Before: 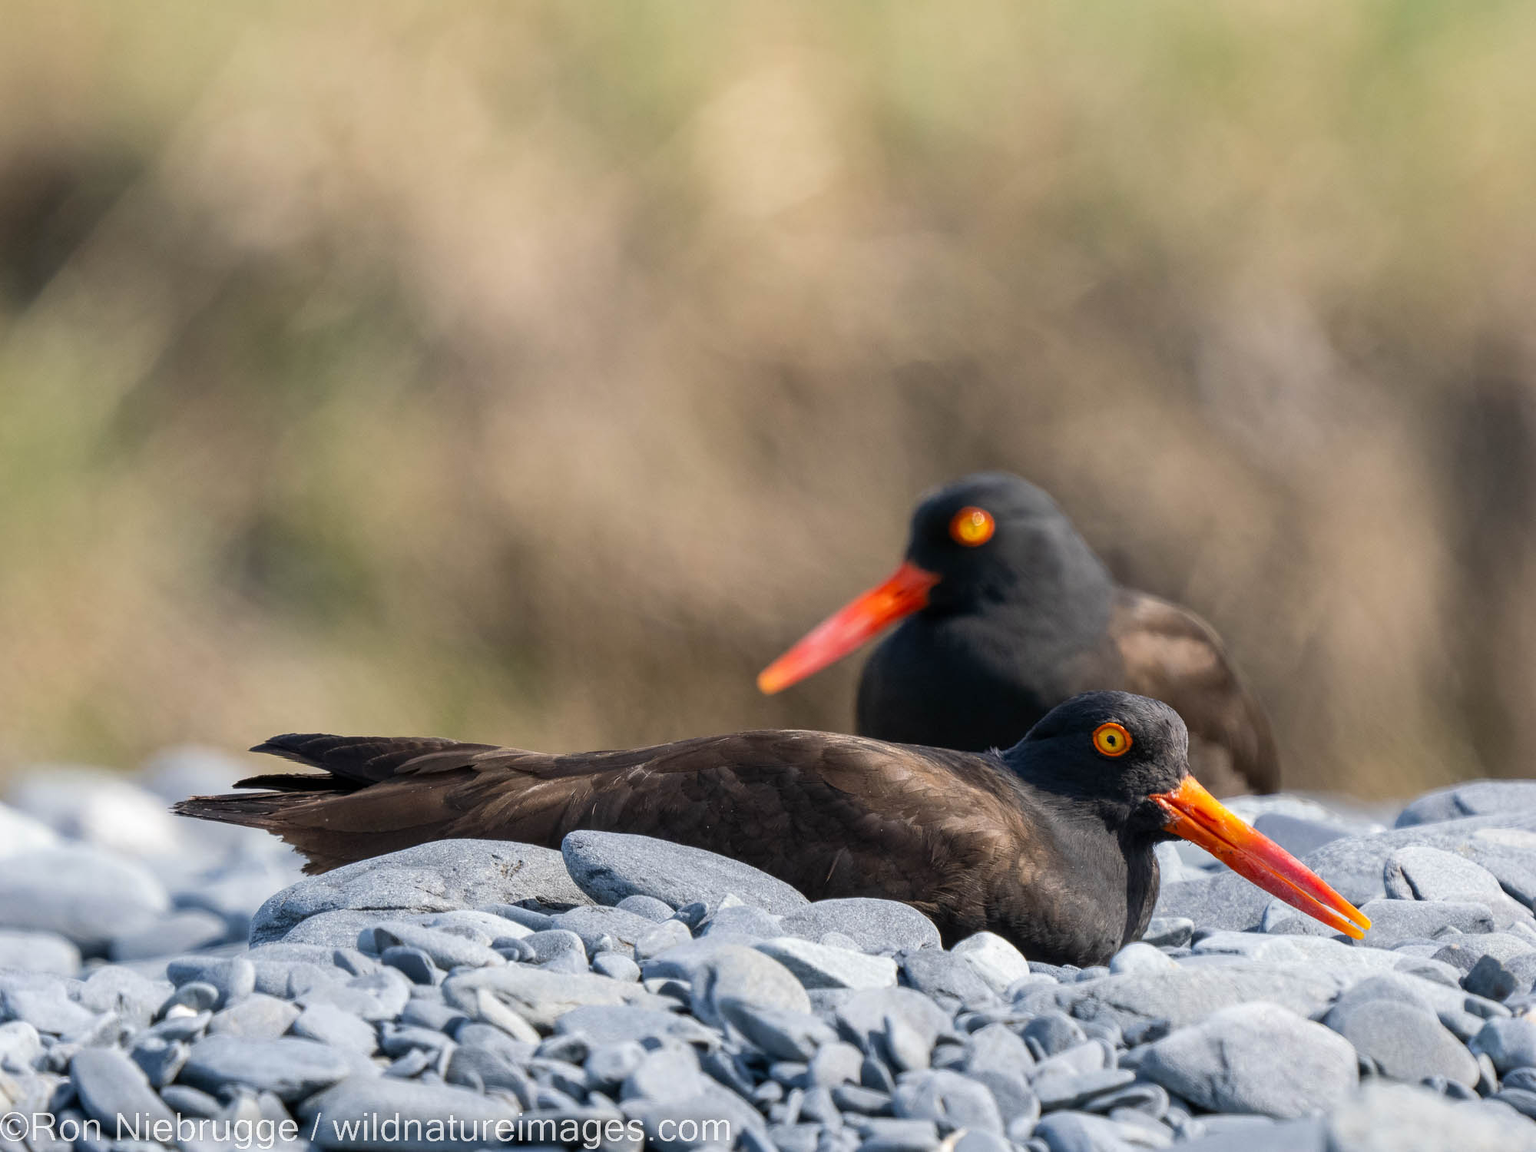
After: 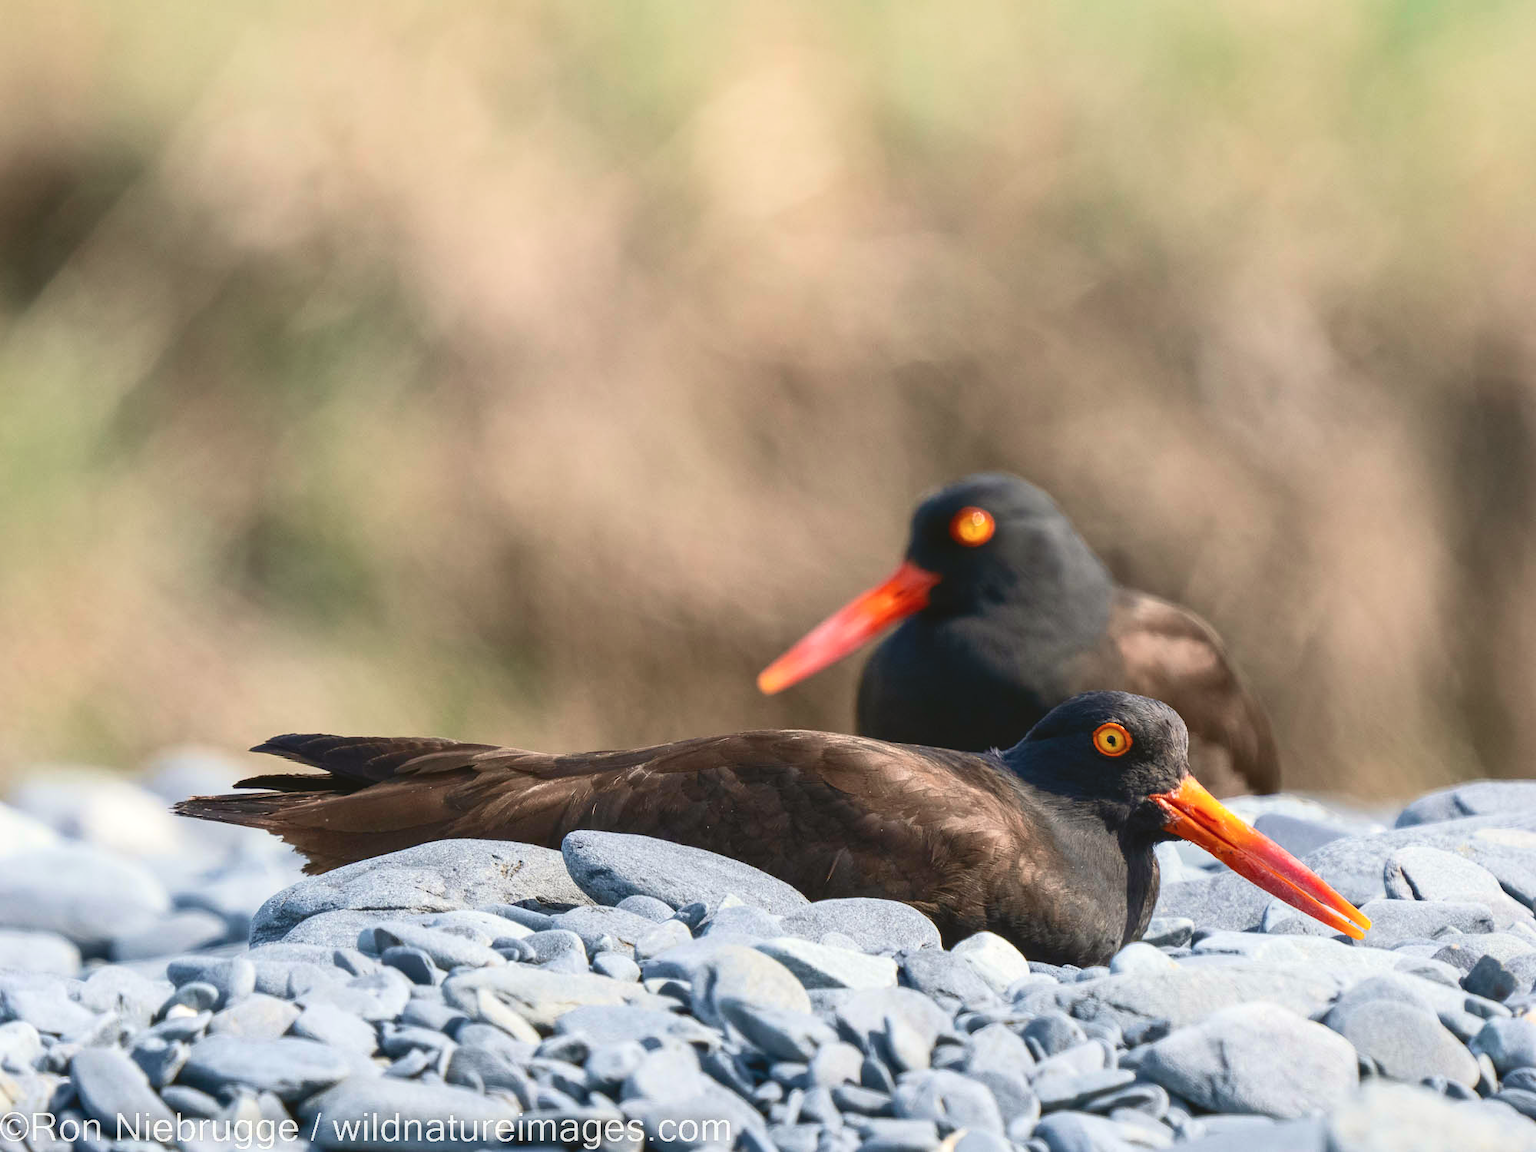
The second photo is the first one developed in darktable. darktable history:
tone curve: curves: ch0 [(0, 0.049) (0.175, 0.178) (0.466, 0.498) (0.715, 0.767) (0.819, 0.851) (1, 0.961)]; ch1 [(0, 0) (0.437, 0.398) (0.476, 0.466) (0.505, 0.505) (0.534, 0.544) (0.595, 0.608) (0.641, 0.643) (1, 1)]; ch2 [(0, 0) (0.359, 0.379) (0.437, 0.44) (0.489, 0.495) (0.518, 0.537) (0.579, 0.579) (1, 1)], color space Lab, independent channels, preserve colors none
shadows and highlights: shadows 42.74, highlights 6.69
levels: levels [0, 0.476, 0.951]
